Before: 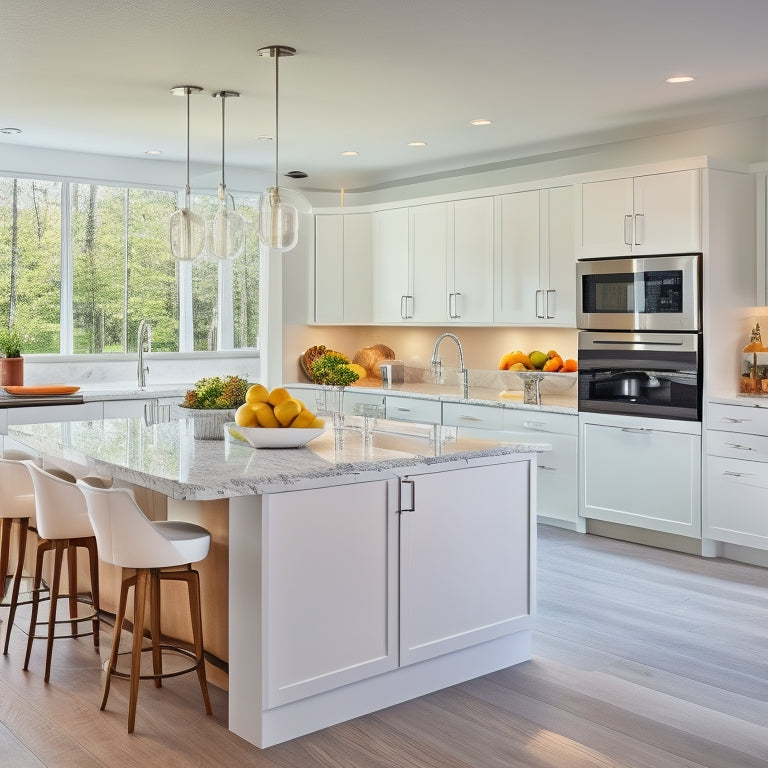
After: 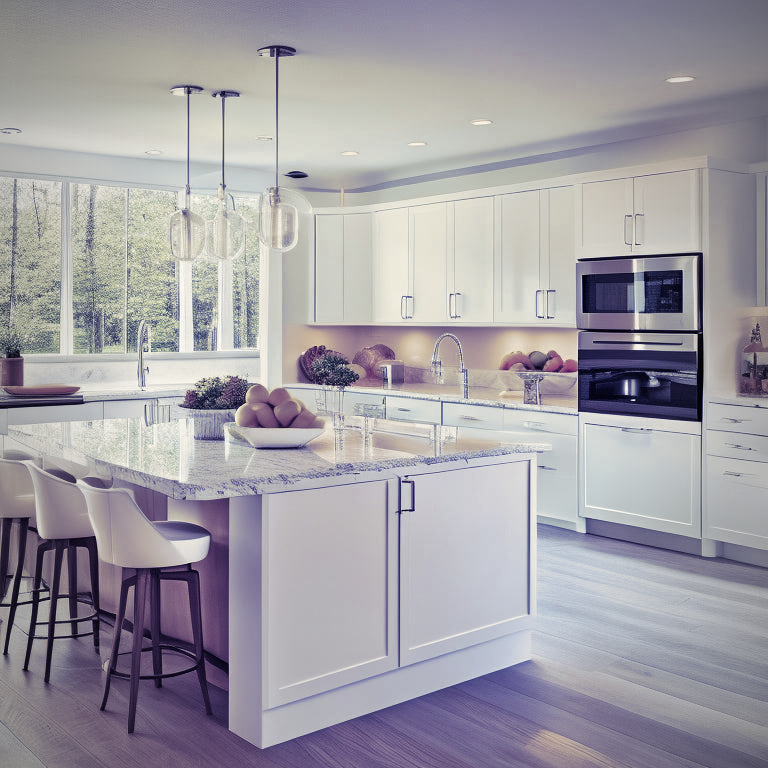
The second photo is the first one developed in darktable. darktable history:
vignetting #1: fall-off start 97%, fall-off radius 100%, width/height ratio 0.609, unbound false
bloom #2: size 23.29%, threshold 98.39%, strength 8.43%
velvia #2: strength 79.52%, mid-tones bias 0.956
lowlight vision #2: transition x [0, 0.2, 0.4, 0.6, 0.8, 1], transition y [0.885, 1.147, 0.665, 0.426, 0.396, 0.347]
monochrome #1: a 39.9, b -11.51, size 0.5
velvia #1: strength 67.07%, mid-tones bias 0.972
split-toning #1: shadows › hue 242.67°, shadows › saturation 0.733, highlights › hue 0°, highlights › saturation 0.874, balance -53.304, compress 23.79%
bloom #1: size 23.29%, threshold 98.39%, strength 8.43%
velvia: strength 67.07%, mid-tones bias 0.972
vignetting: fall-off start 97%, fall-off radius 100%, width/height ratio 0.609, unbound false
bloom: size 13.65%, threshold 98.39%, strength 4.82%
lowlight vision: transition x [0, 0.2, 0.4, 0.6, 0.8, 1], transition y [0.907, 0.966, 1.002, 0.609, 0.398, 0.347]
split-toning: shadows › hue 242.67°, shadows › saturation 0.733, highlights › hue 45.33°, highlights › saturation 0.667, balance -53.304, compress 21.15%
